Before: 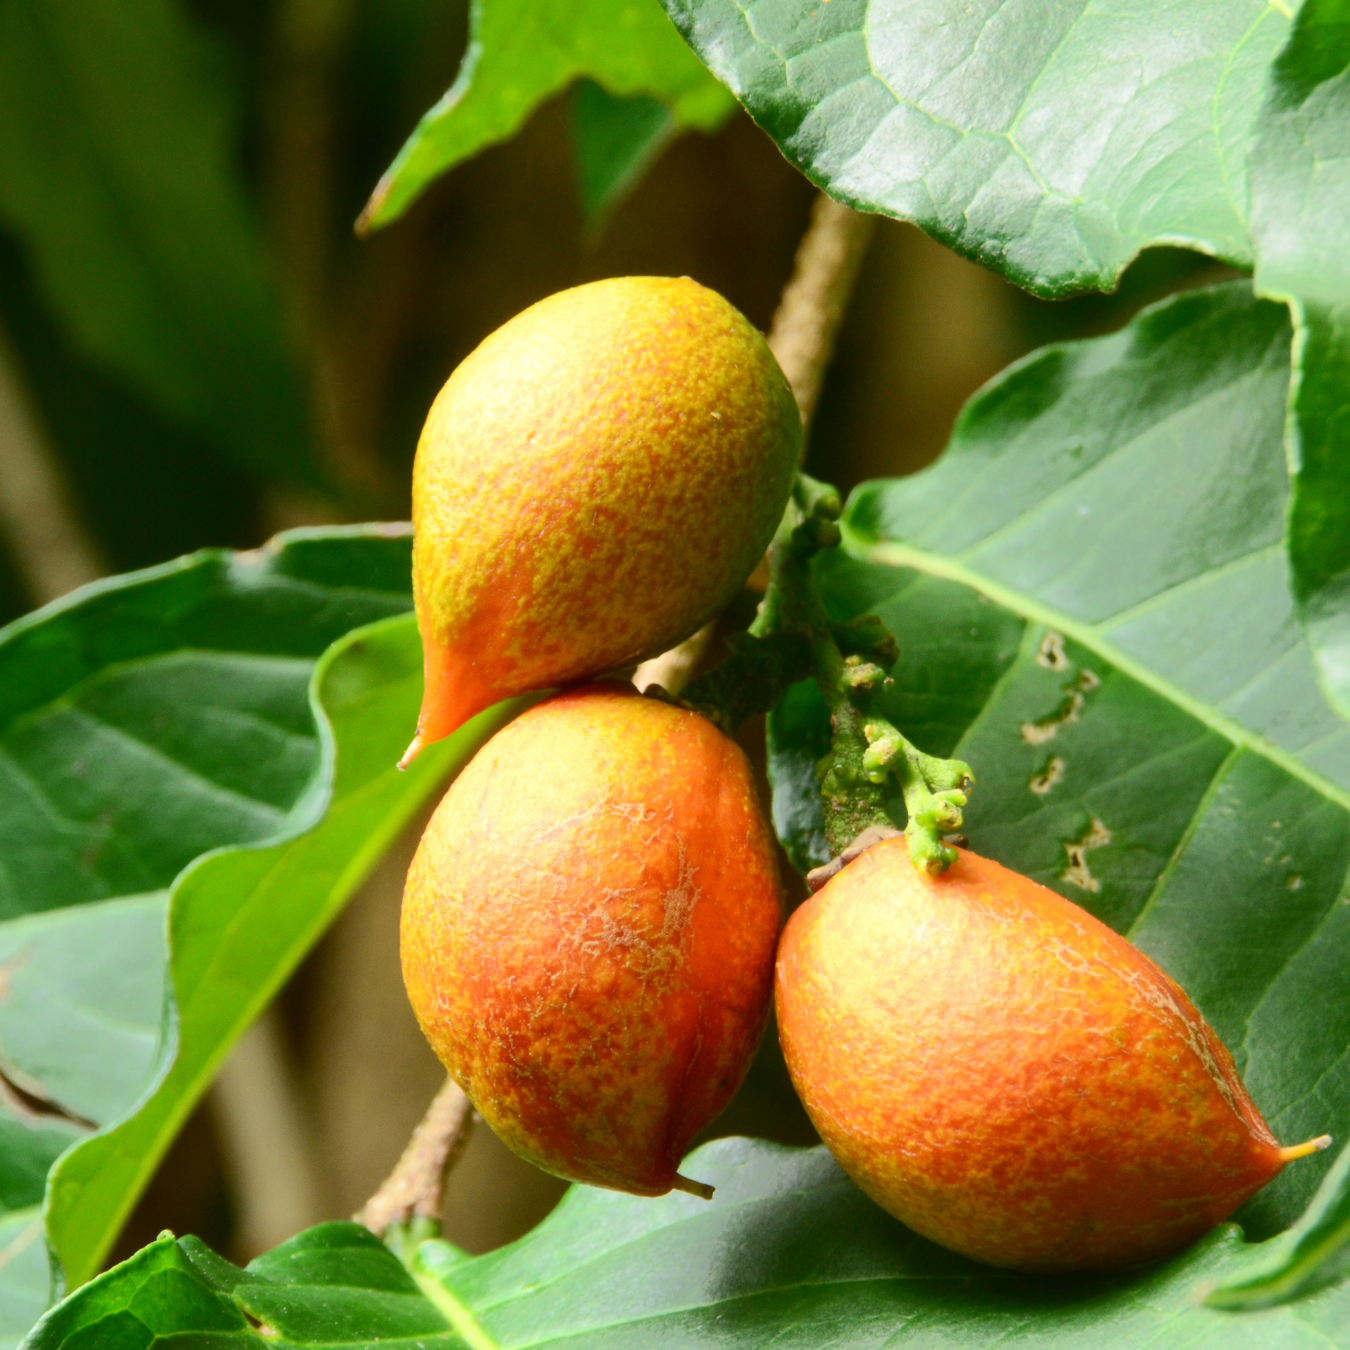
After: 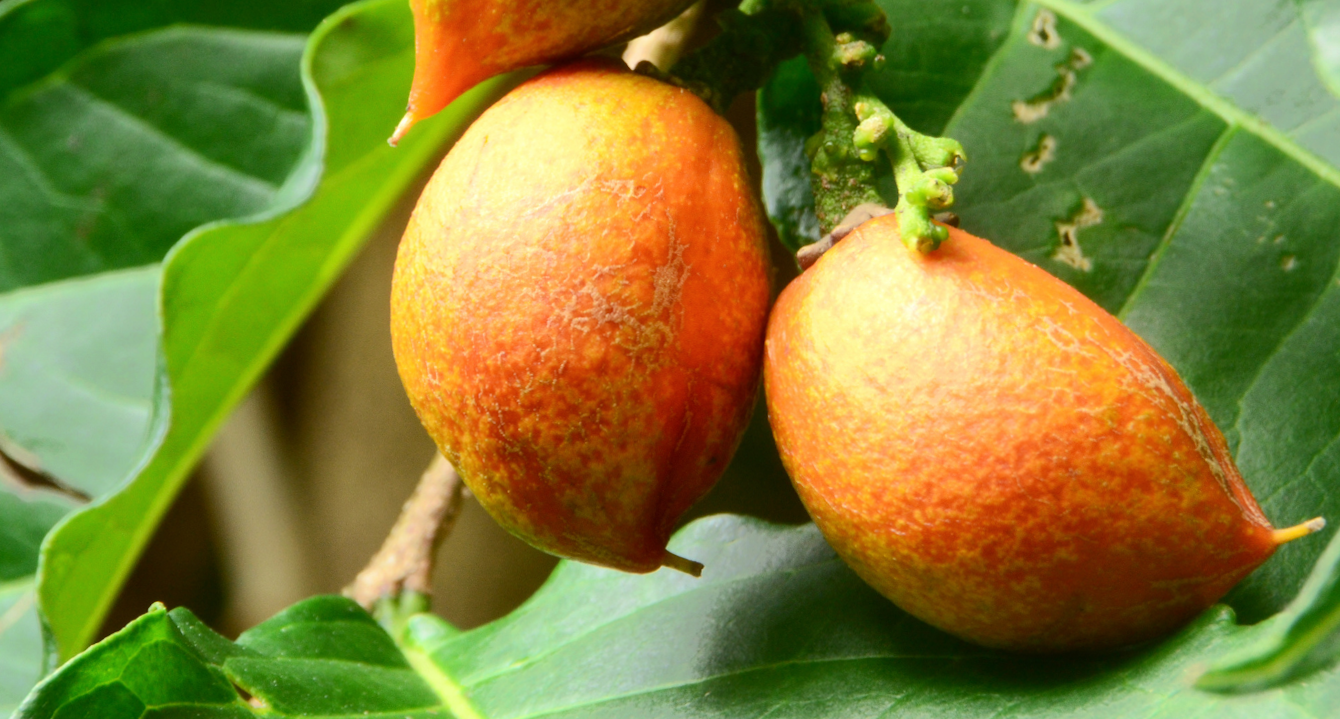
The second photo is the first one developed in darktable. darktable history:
crop and rotate: top 46.237%
color calibration: illuminant same as pipeline (D50), x 0.346, y 0.359, temperature 5002.42 K
rotate and perspective: rotation 0.192°, lens shift (horizontal) -0.015, crop left 0.005, crop right 0.996, crop top 0.006, crop bottom 0.99
